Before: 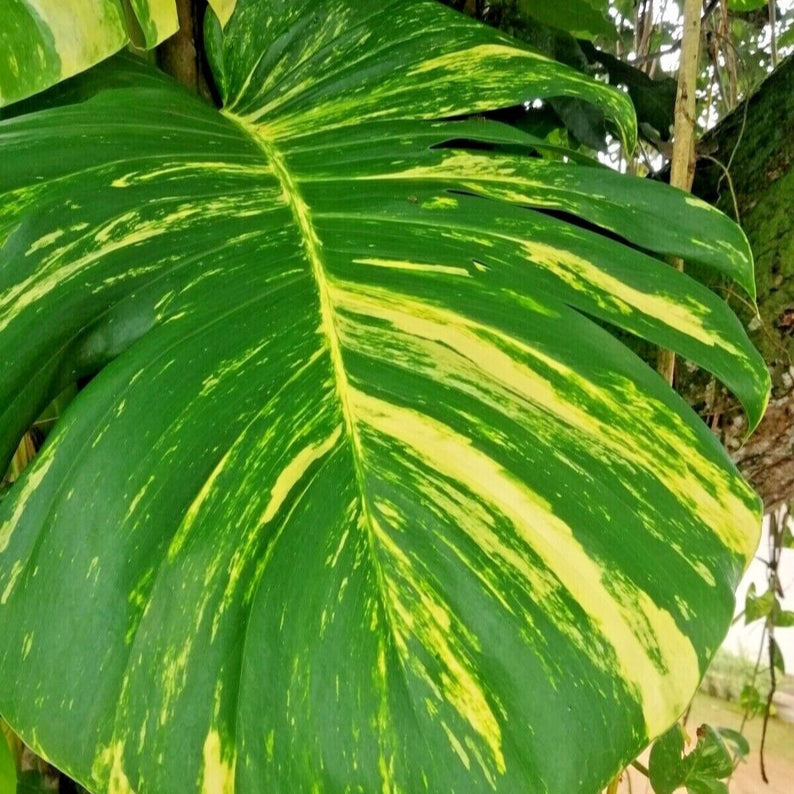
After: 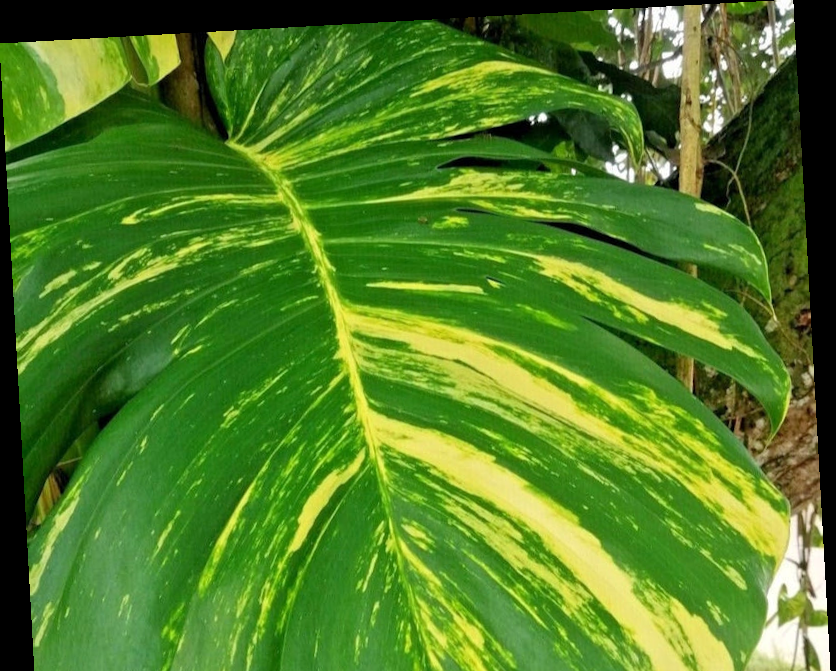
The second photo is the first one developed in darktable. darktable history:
crop: bottom 19.644%
rotate and perspective: rotation -3.18°, automatic cropping off
